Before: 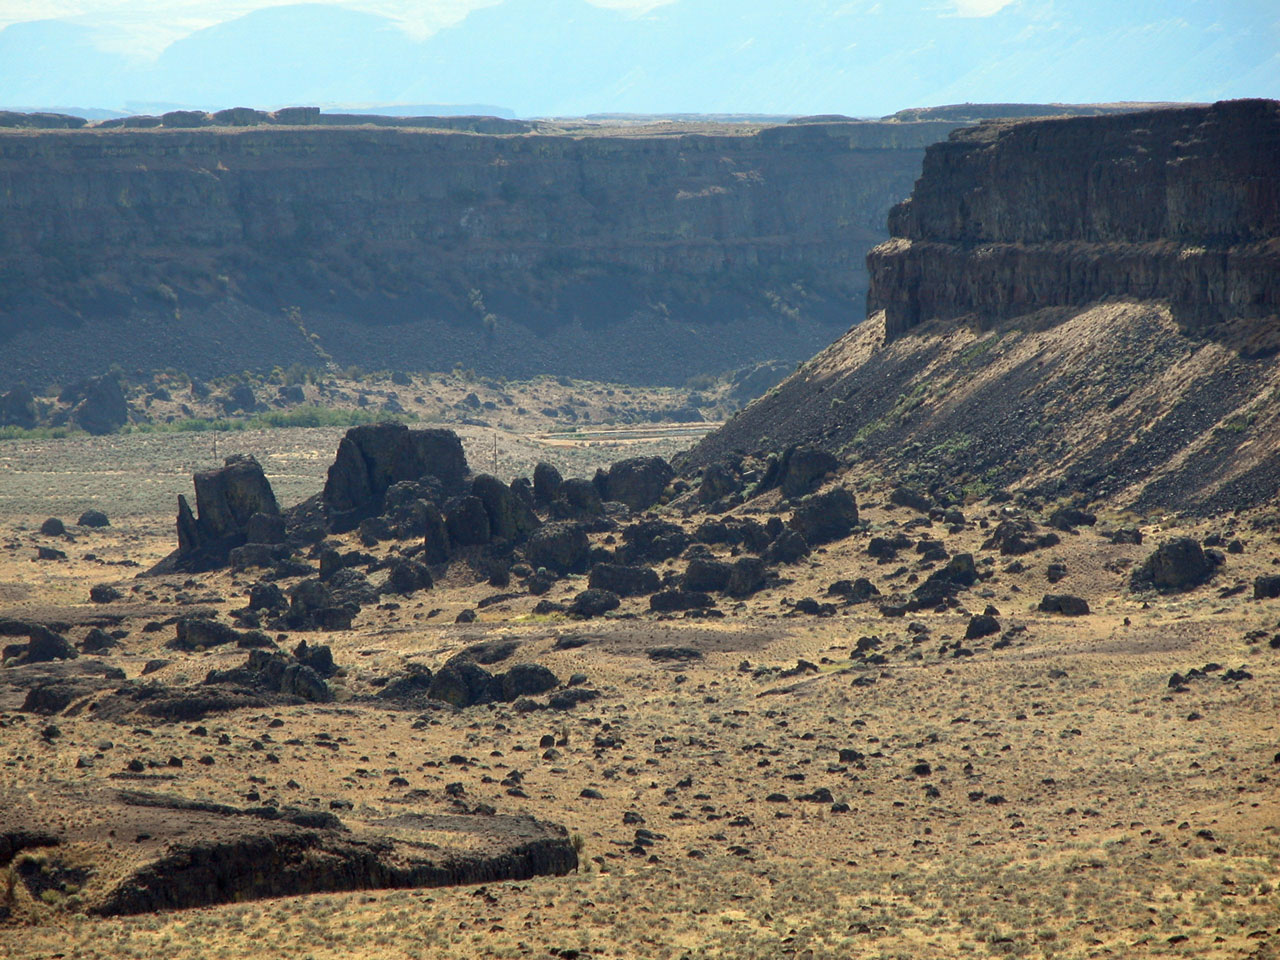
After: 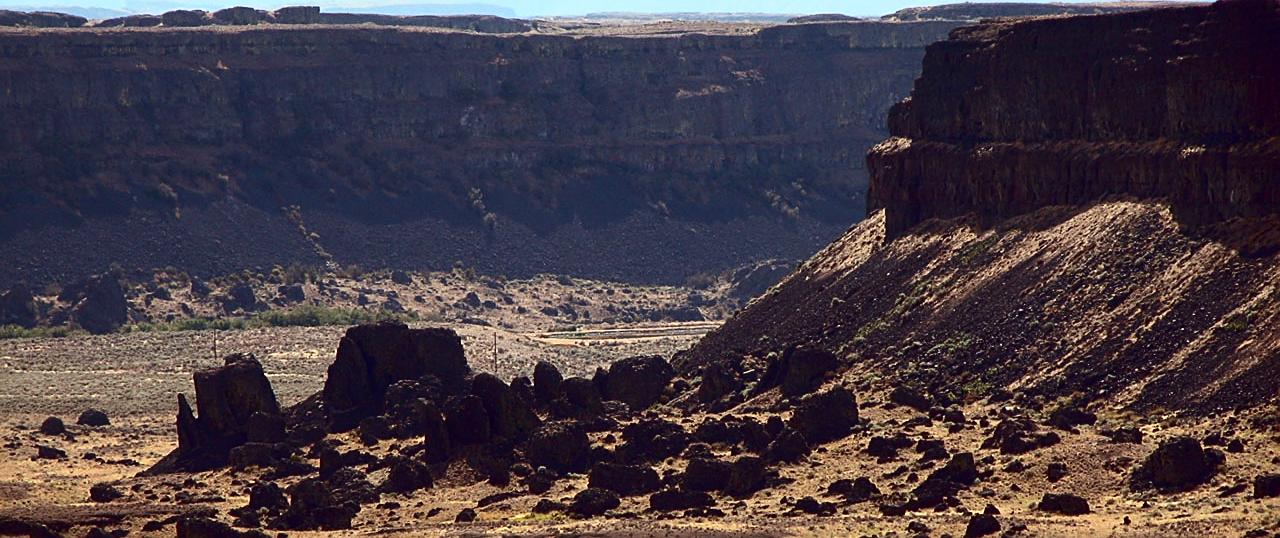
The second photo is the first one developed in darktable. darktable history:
crop and rotate: top 10.605%, bottom 33.274%
contrast brightness saturation: contrast 0.24, brightness -0.24, saturation 0.14
sharpen: on, module defaults
rgb levels: mode RGB, independent channels, levels [[0, 0.474, 1], [0, 0.5, 1], [0, 0.5, 1]]
